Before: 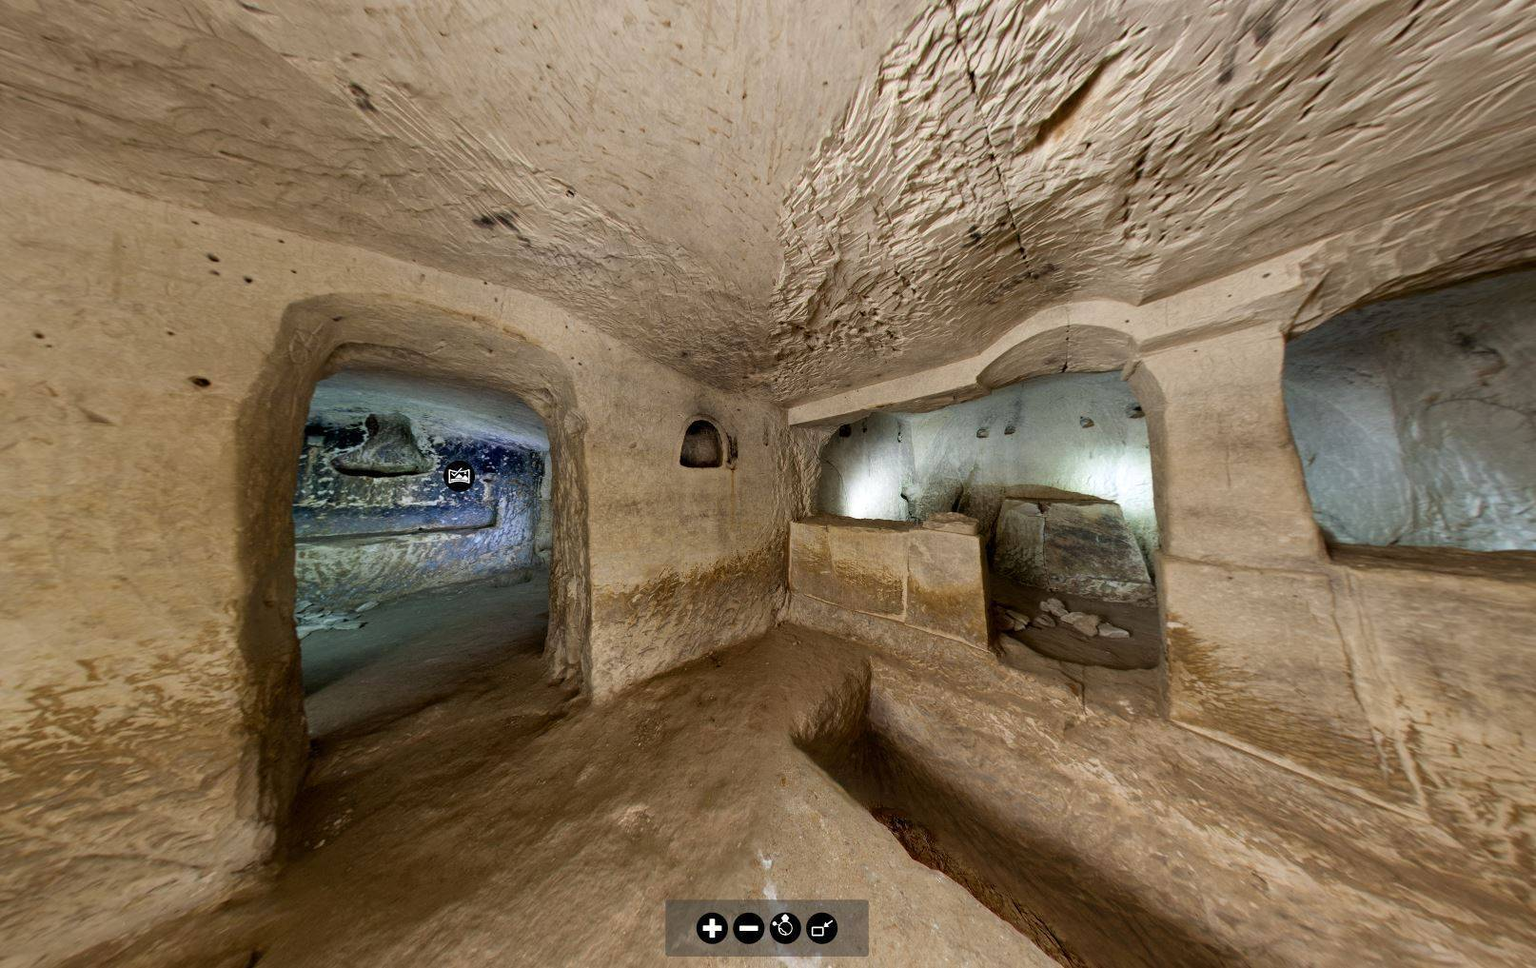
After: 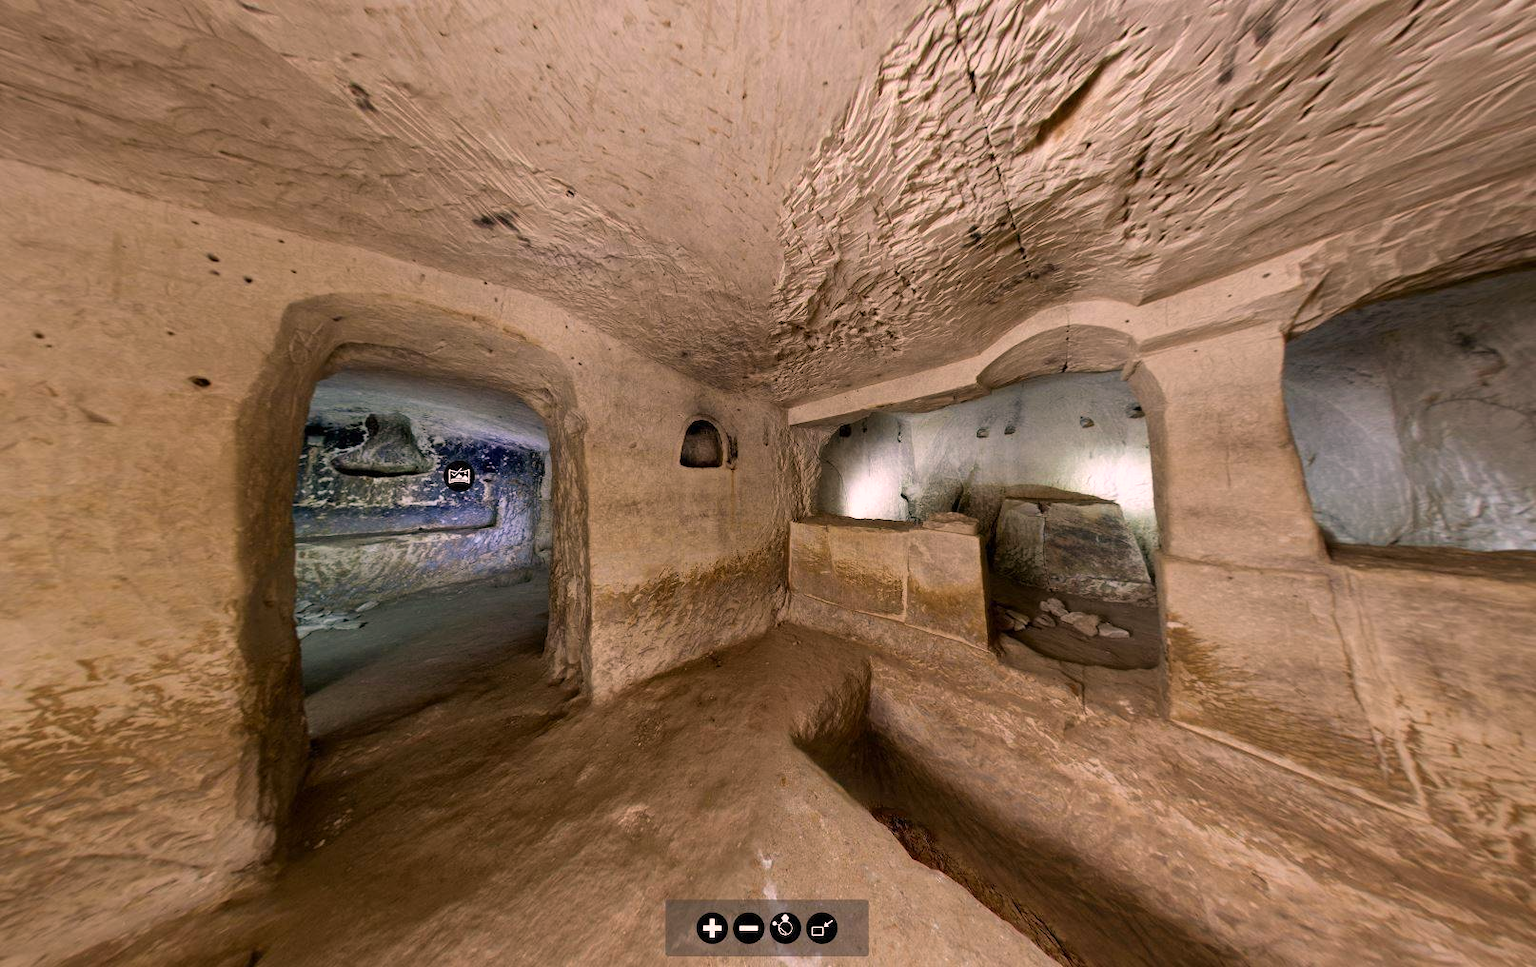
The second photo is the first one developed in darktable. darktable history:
color correction: highlights a* 12.86, highlights b* 5.6
